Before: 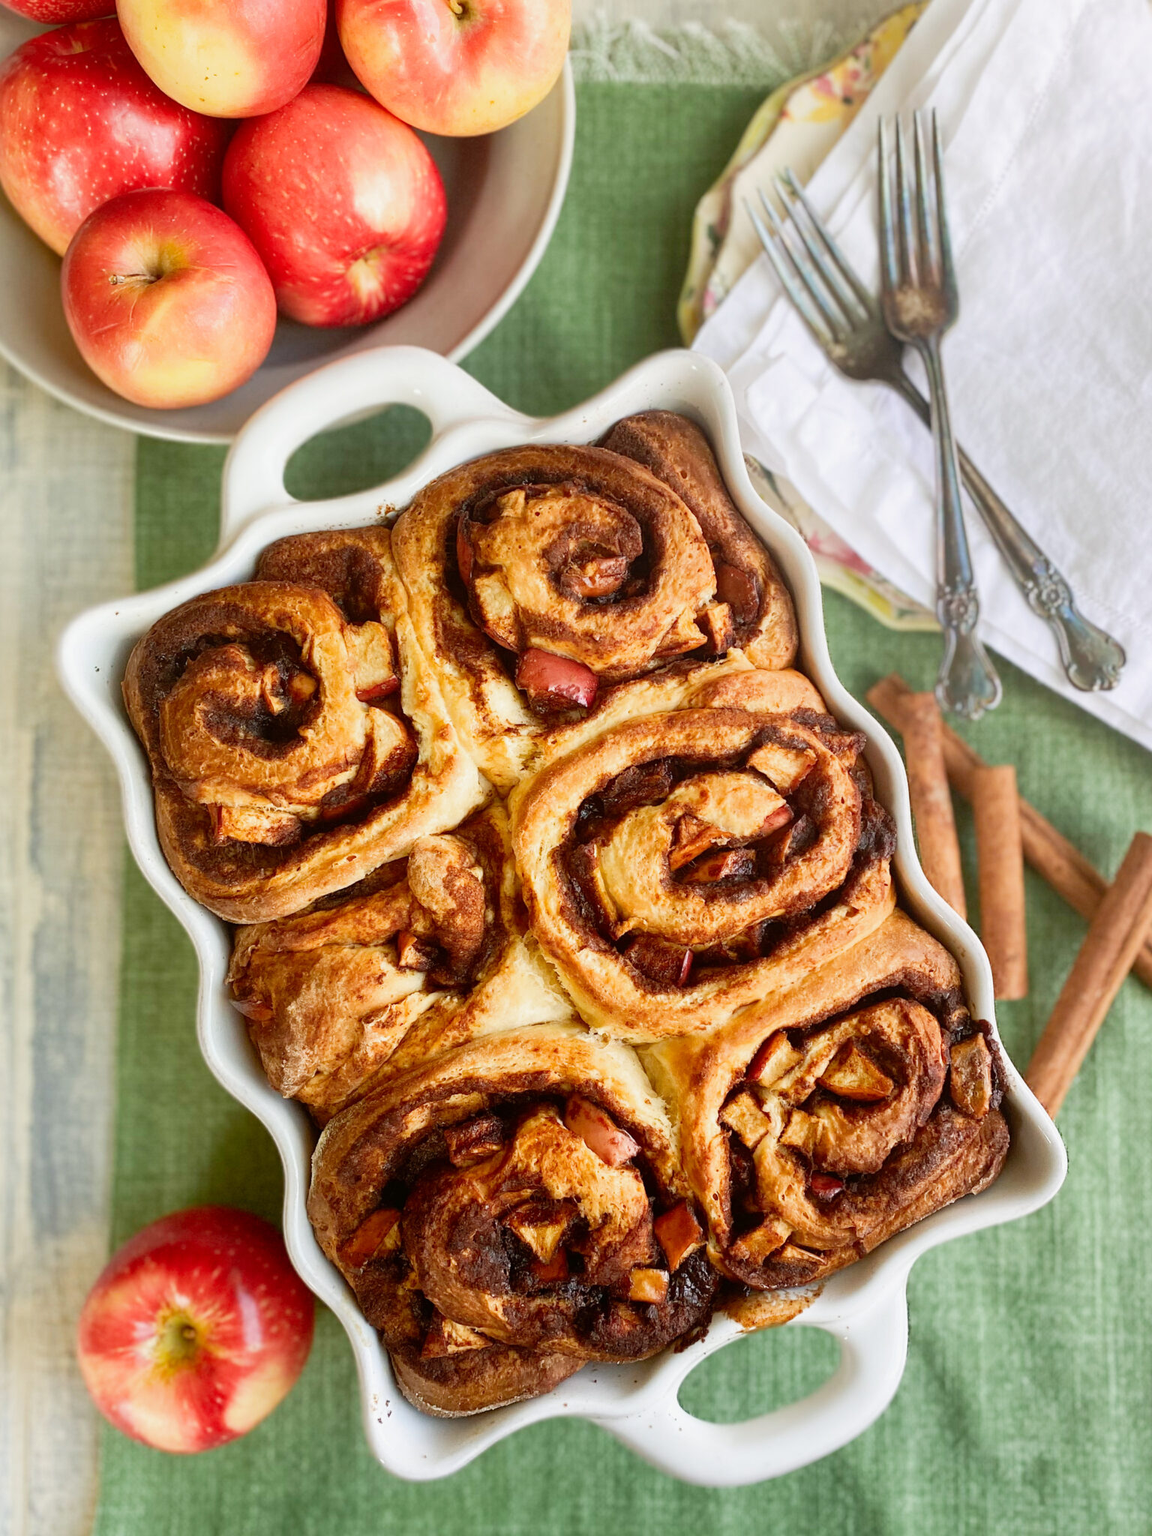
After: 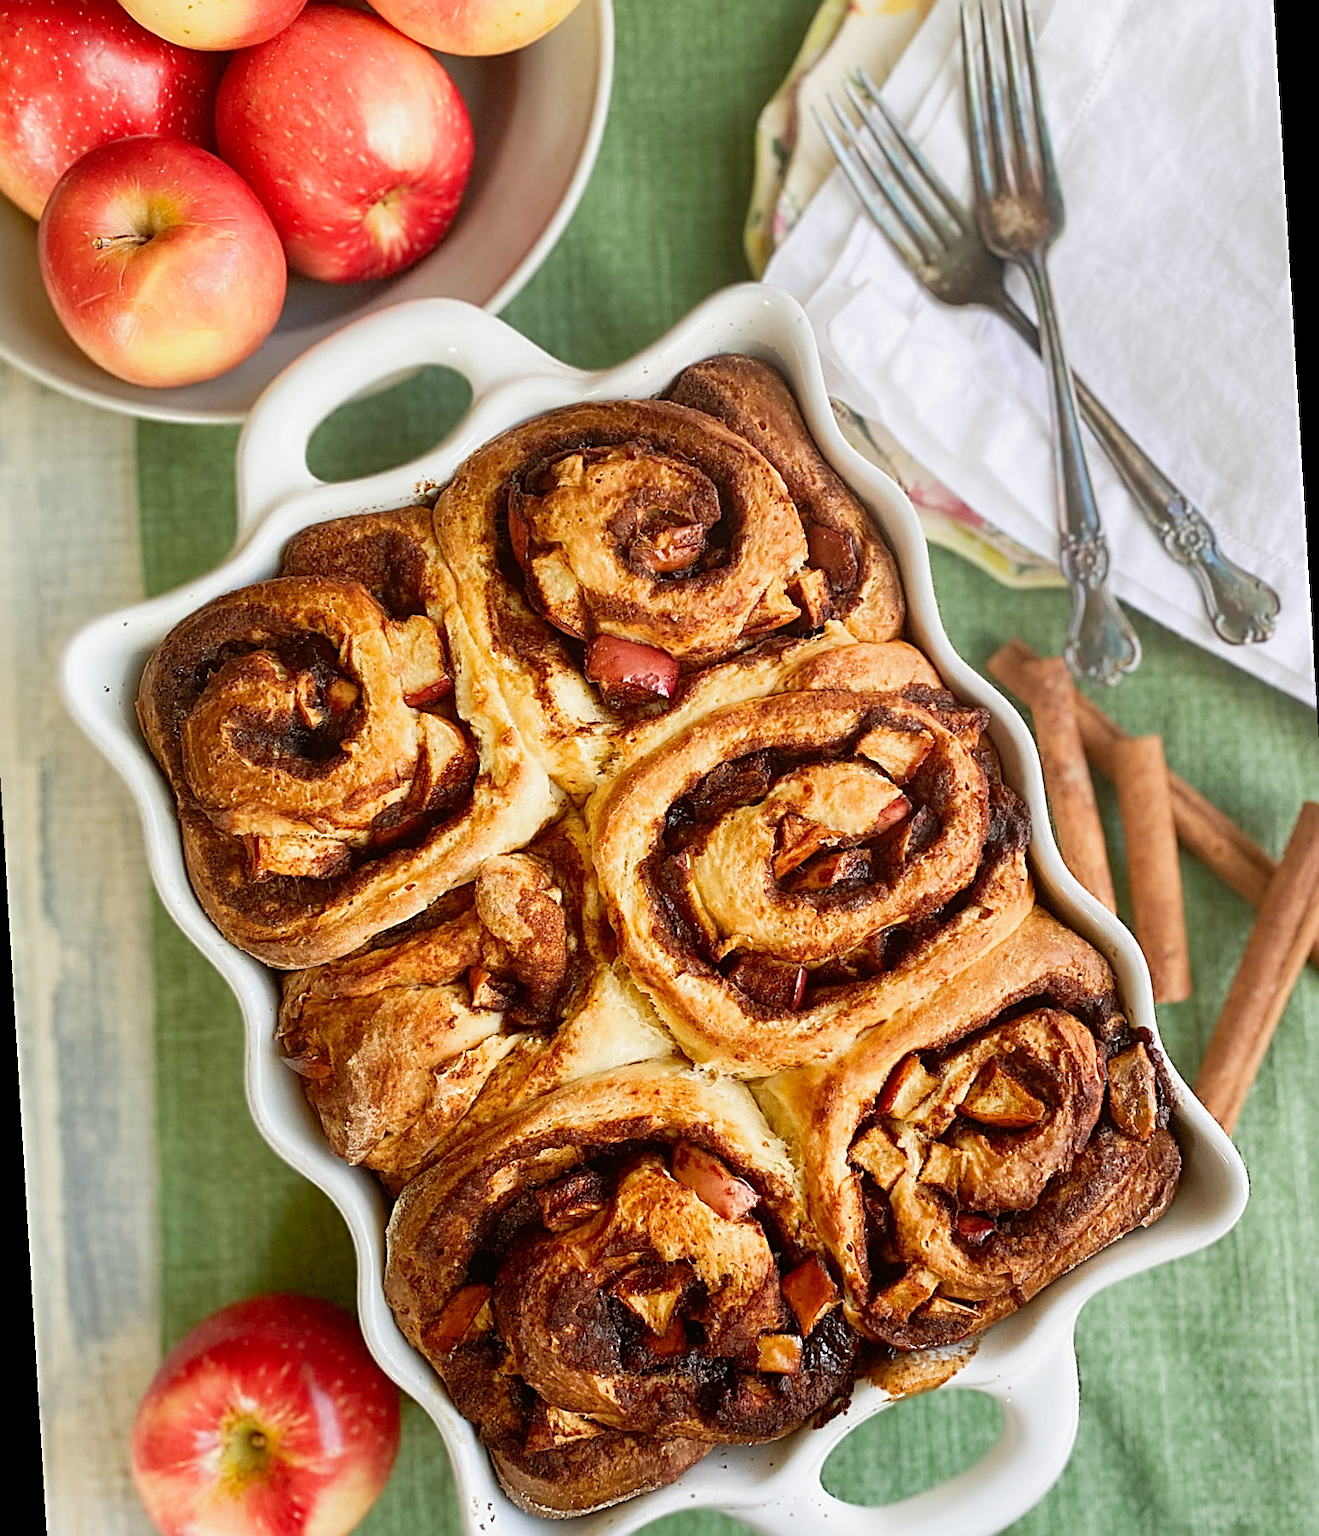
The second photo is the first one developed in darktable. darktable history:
rotate and perspective: rotation -3.52°, crop left 0.036, crop right 0.964, crop top 0.081, crop bottom 0.919
sharpen: radius 2.543, amount 0.636
